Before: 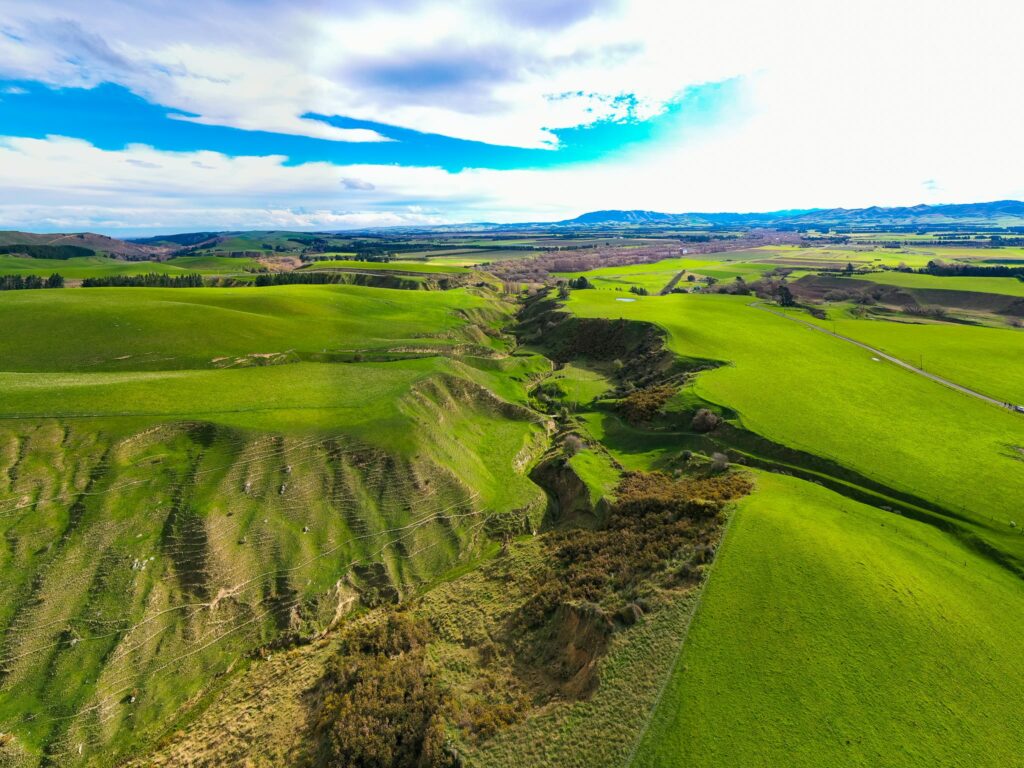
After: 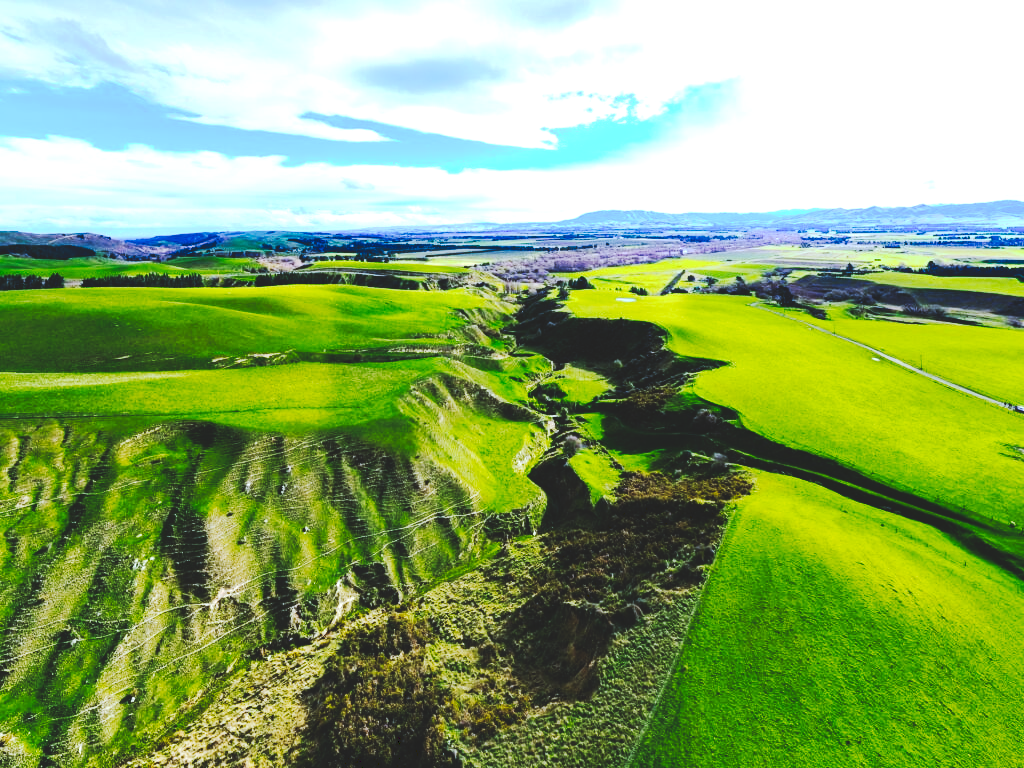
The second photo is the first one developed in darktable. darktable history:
tone curve: curves: ch0 [(0, 0) (0.003, 0.13) (0.011, 0.13) (0.025, 0.134) (0.044, 0.136) (0.069, 0.139) (0.1, 0.144) (0.136, 0.151) (0.177, 0.171) (0.224, 0.2) (0.277, 0.247) (0.335, 0.318) (0.399, 0.412) (0.468, 0.536) (0.543, 0.659) (0.623, 0.746) (0.709, 0.812) (0.801, 0.871) (0.898, 0.915) (1, 1)], preserve colors none
white balance: red 0.871, blue 1.249
tone equalizer: -8 EV -0.75 EV, -7 EV -0.7 EV, -6 EV -0.6 EV, -5 EV -0.4 EV, -3 EV 0.4 EV, -2 EV 0.6 EV, -1 EV 0.7 EV, +0 EV 0.75 EV, edges refinement/feathering 500, mask exposure compensation -1.57 EV, preserve details no
